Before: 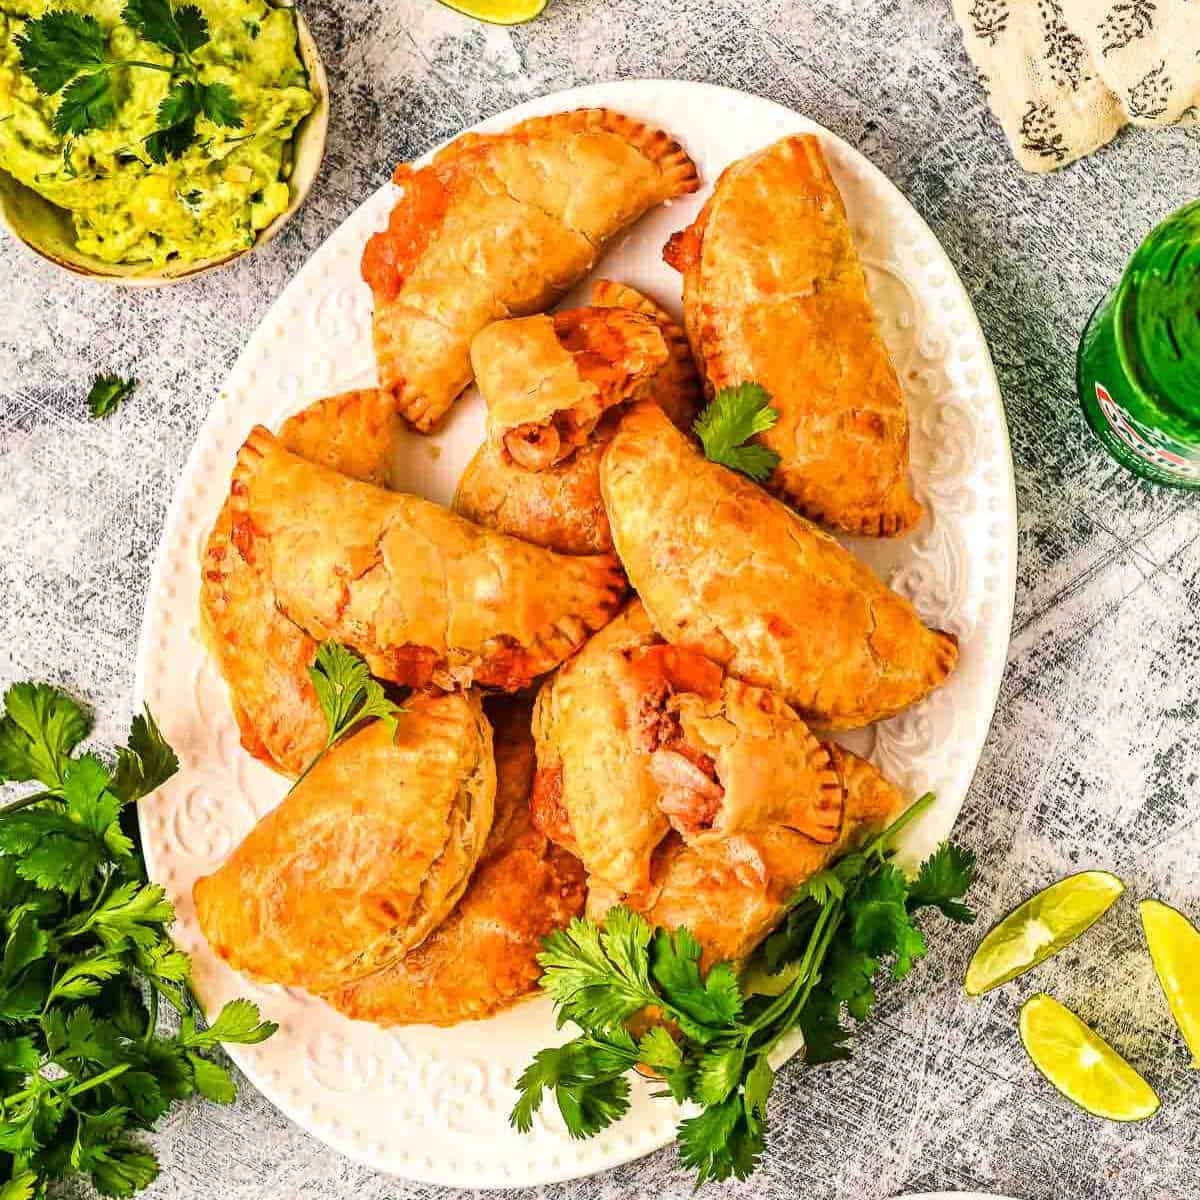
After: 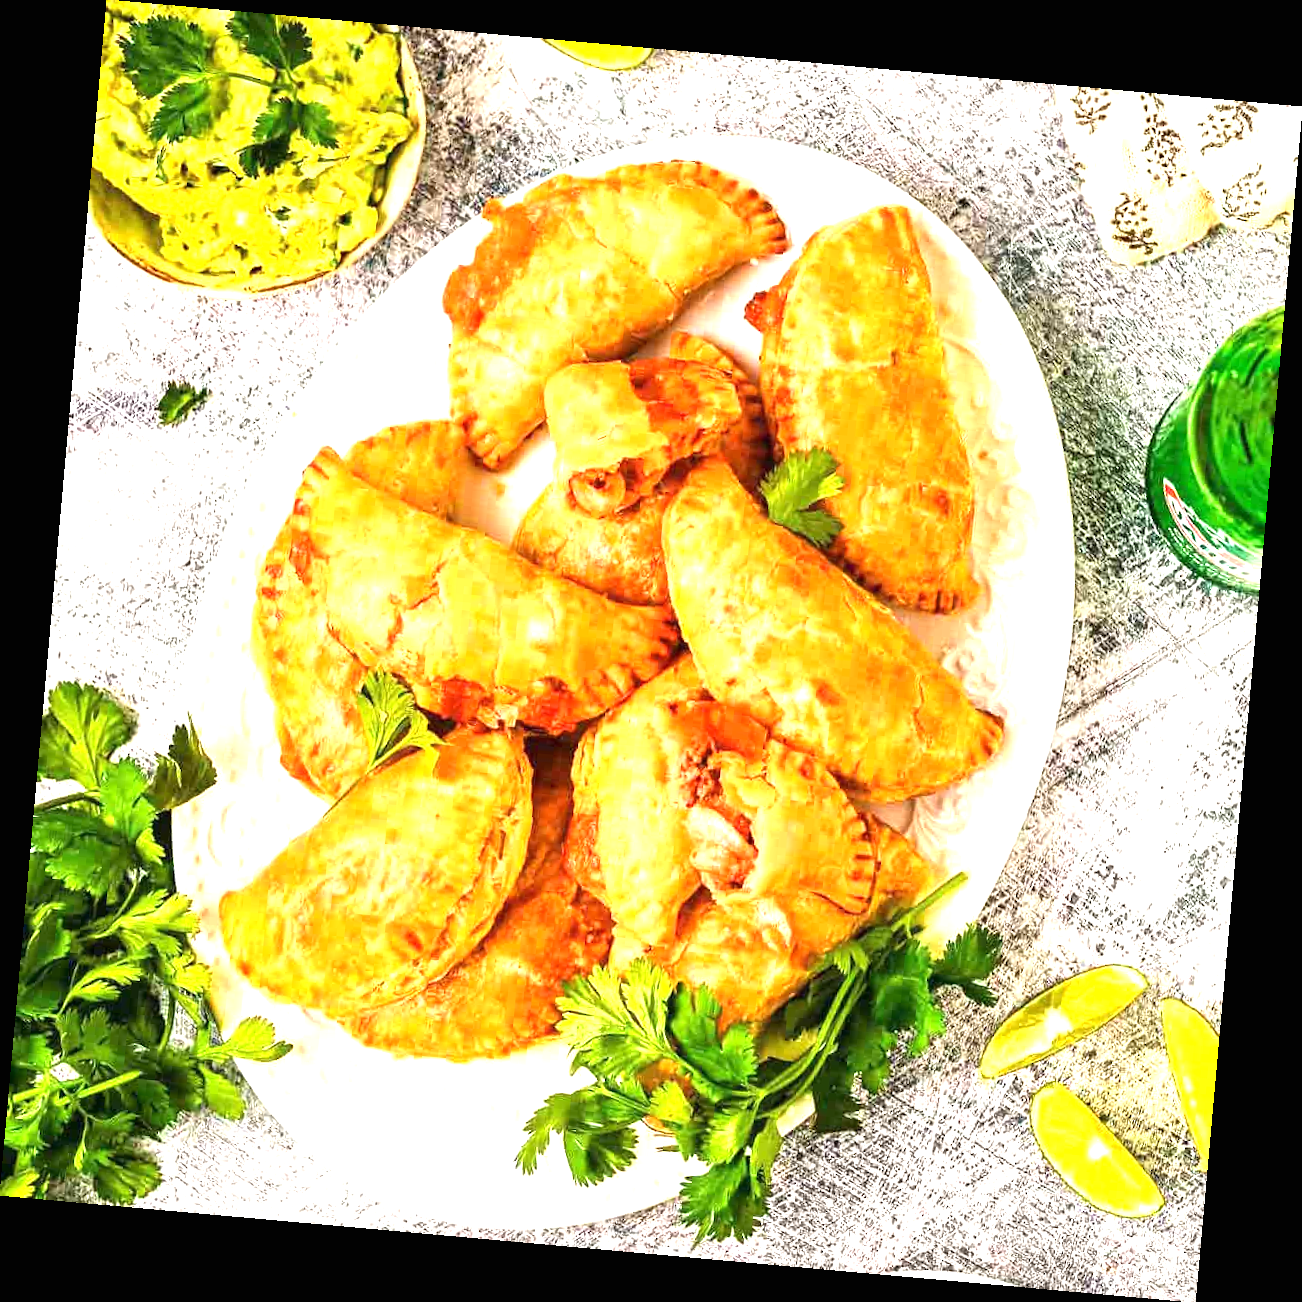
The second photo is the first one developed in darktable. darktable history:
exposure: black level correction 0, exposure 1.1 EV, compensate exposure bias true, compensate highlight preservation false
rotate and perspective: rotation 5.12°, automatic cropping off
